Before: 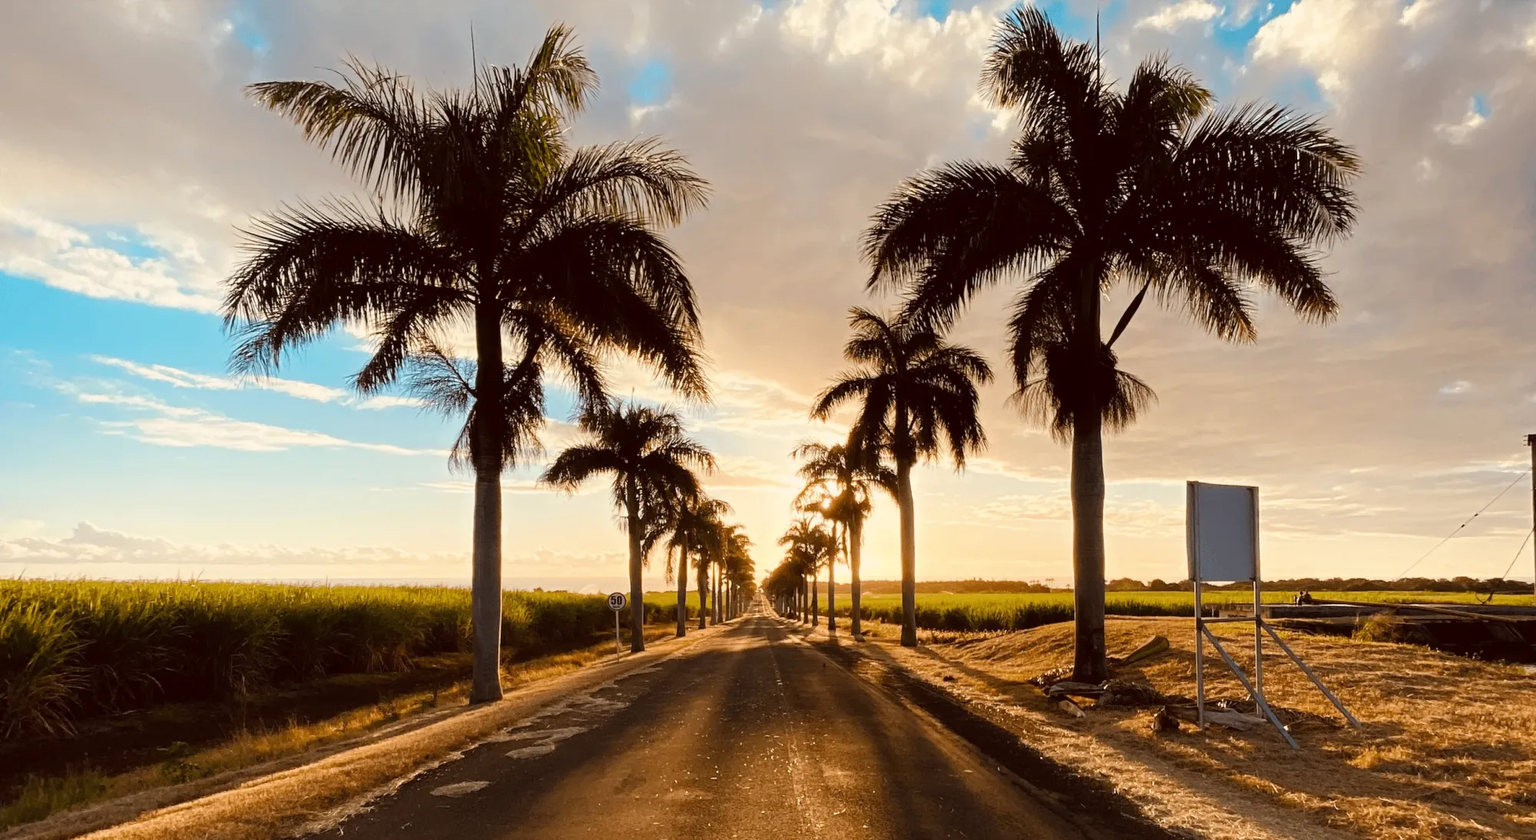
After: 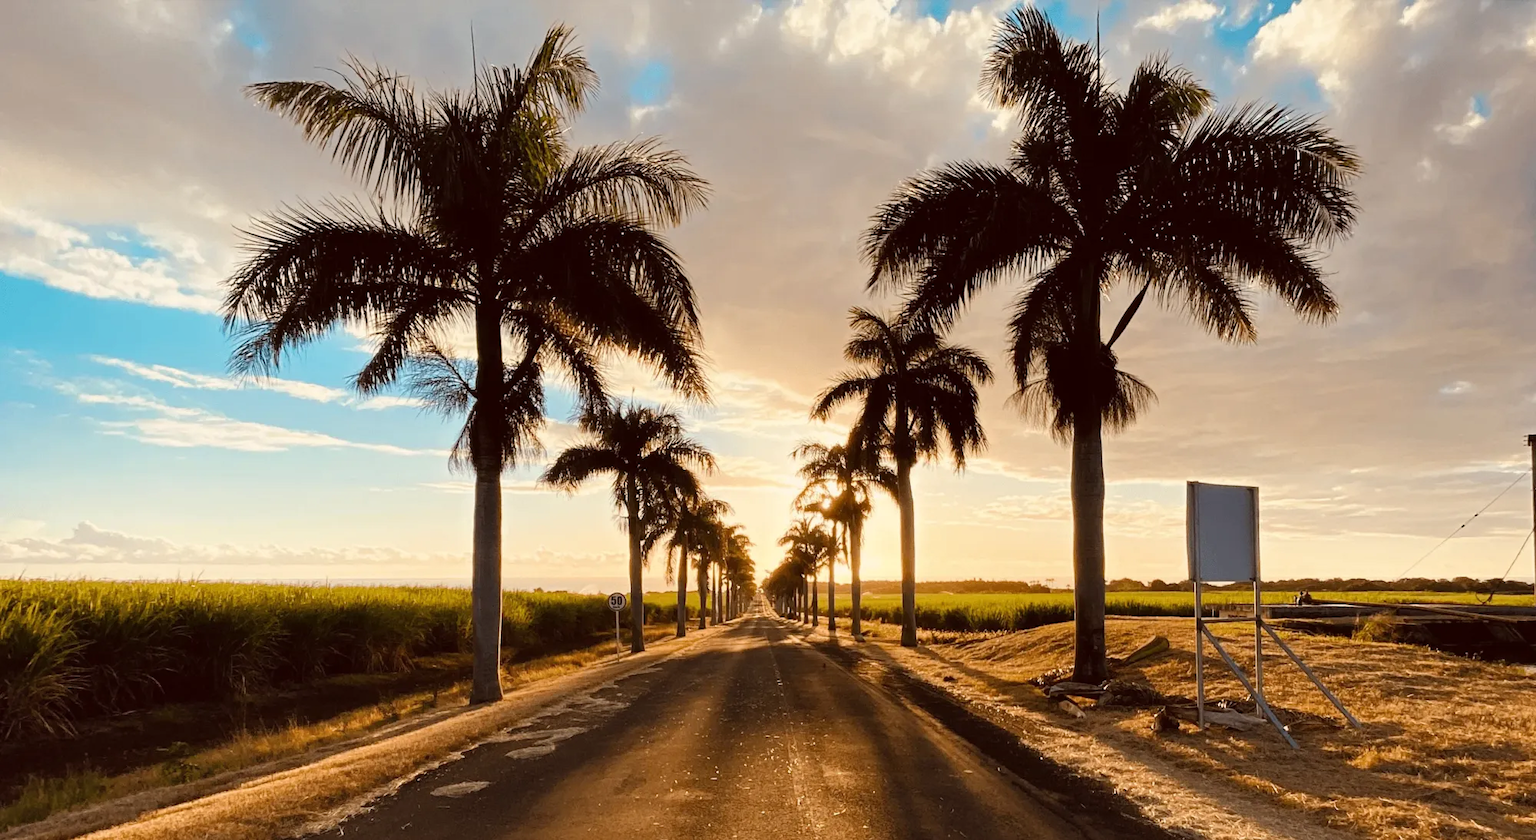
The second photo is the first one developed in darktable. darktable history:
shadows and highlights: shadows 31.92, highlights -31.64, soften with gaussian
